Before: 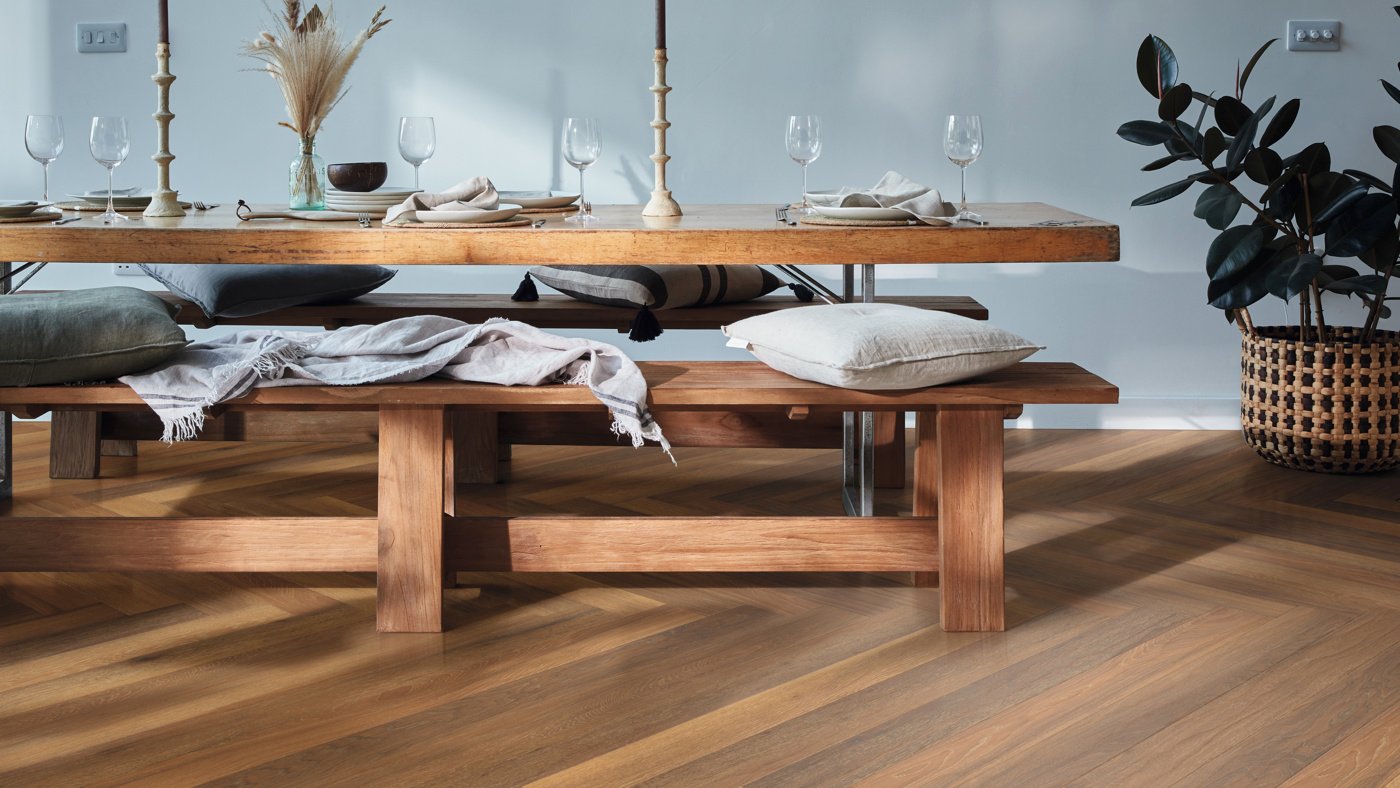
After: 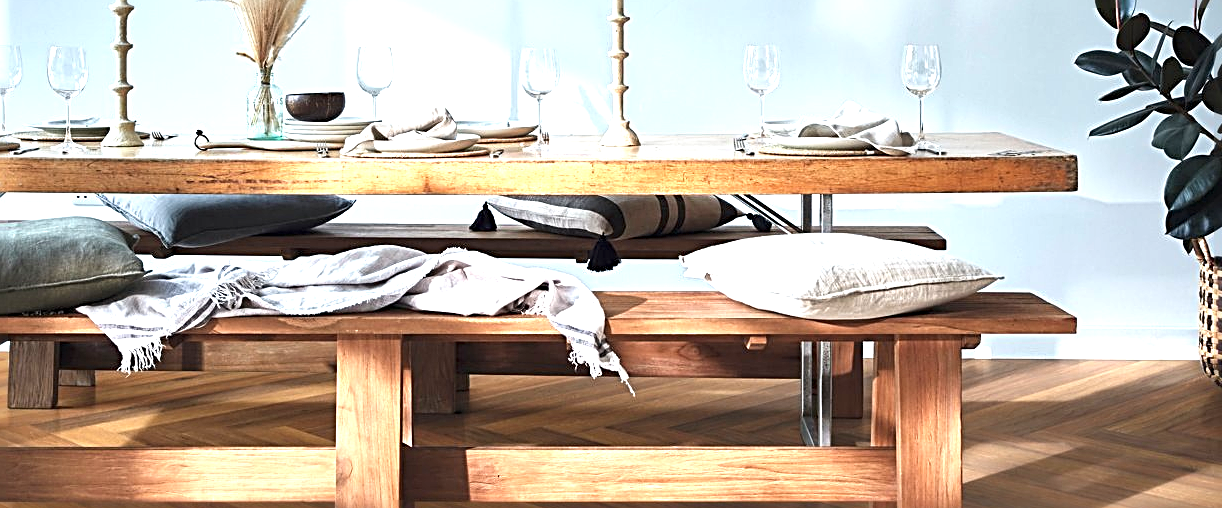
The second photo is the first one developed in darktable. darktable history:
crop: left 3.015%, top 8.969%, right 9.647%, bottom 26.457%
sharpen: radius 3.025, amount 0.757
exposure: exposure 1.15 EV, compensate highlight preservation false
